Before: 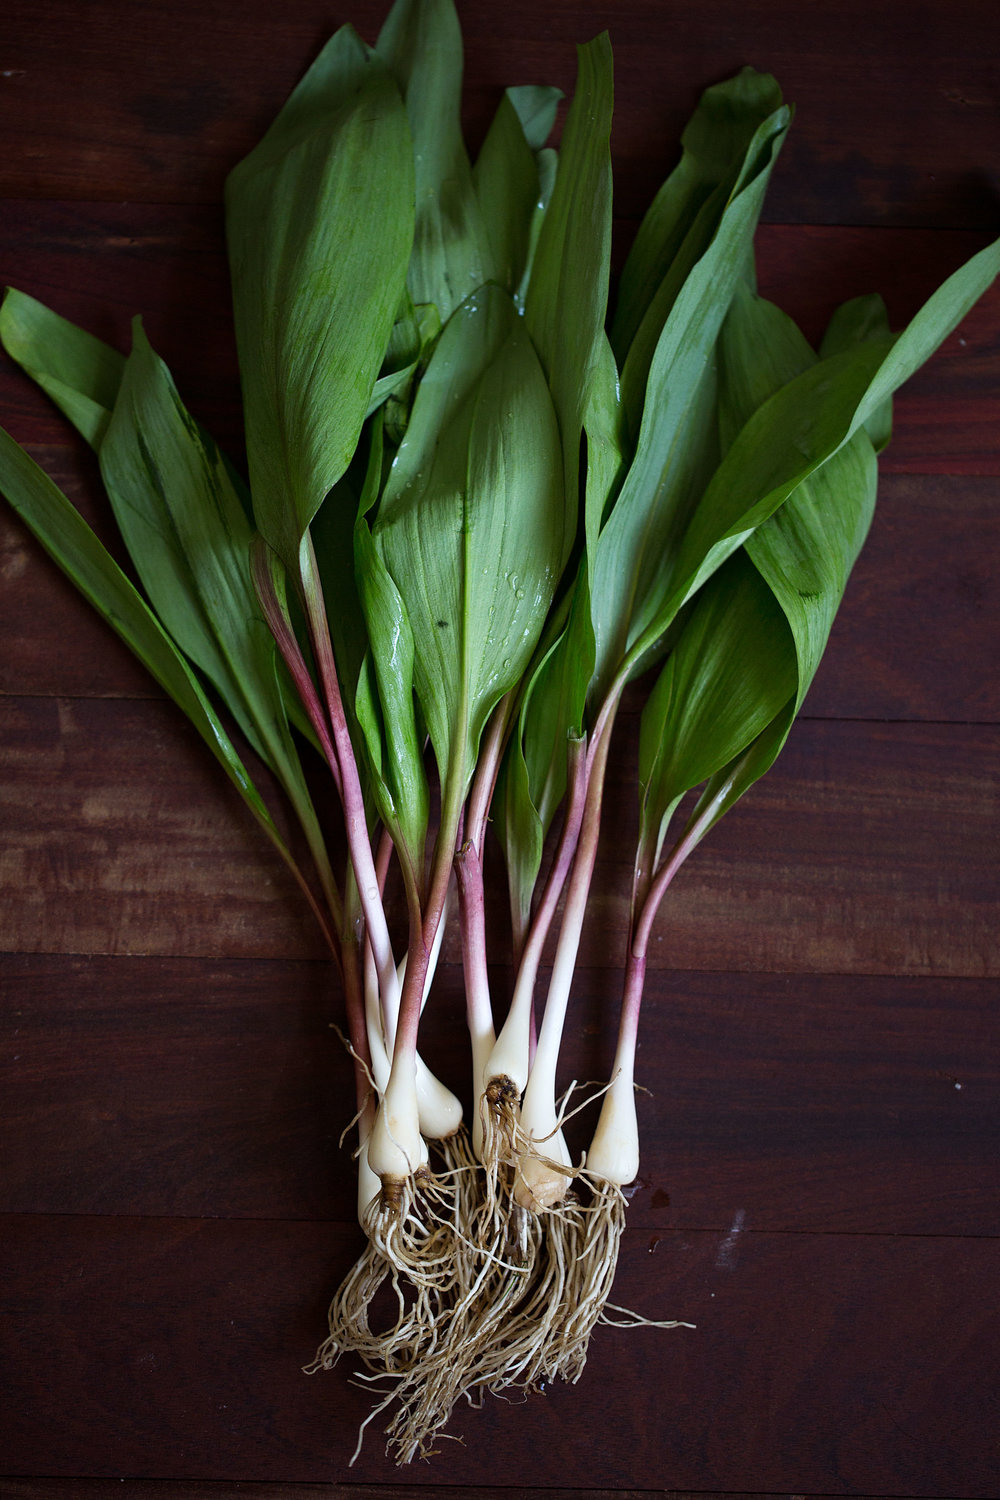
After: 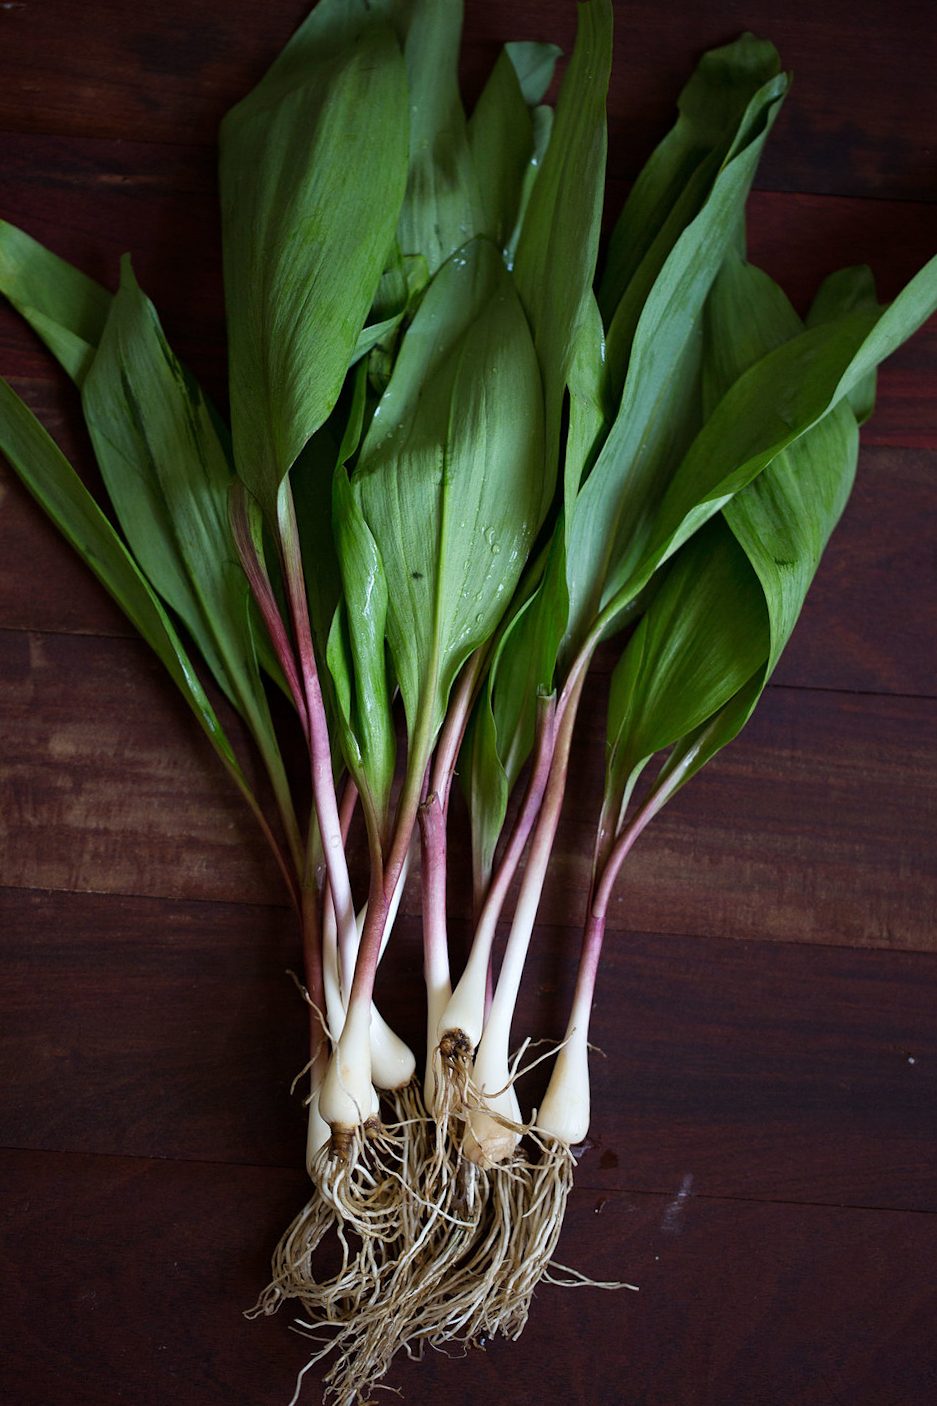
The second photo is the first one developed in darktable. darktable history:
crop and rotate: angle -2.59°
